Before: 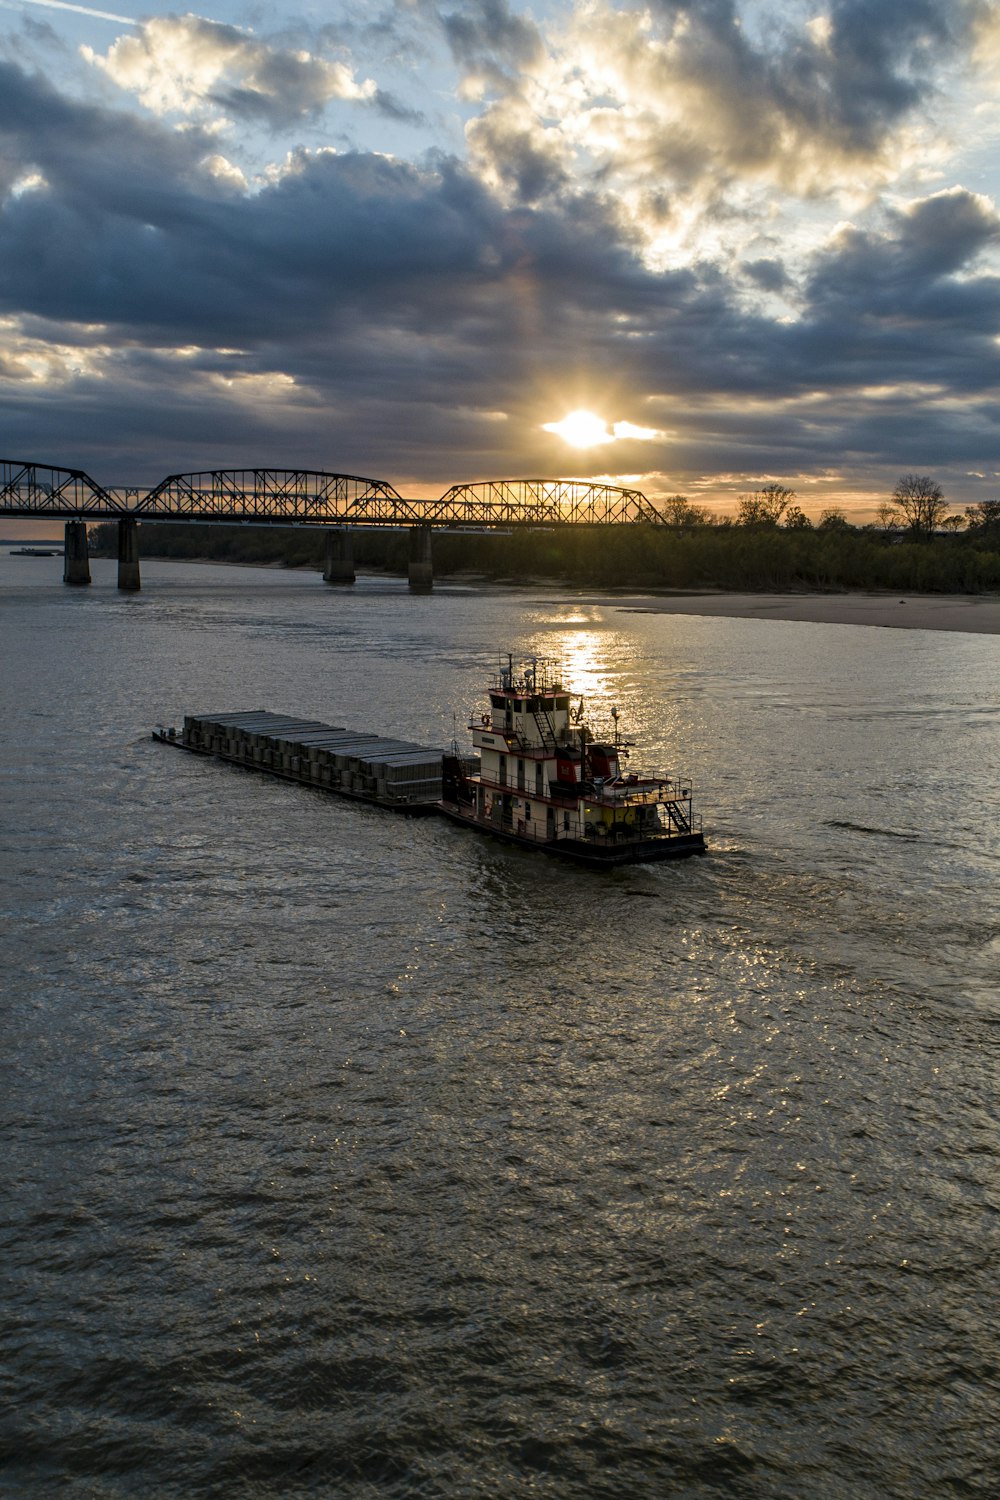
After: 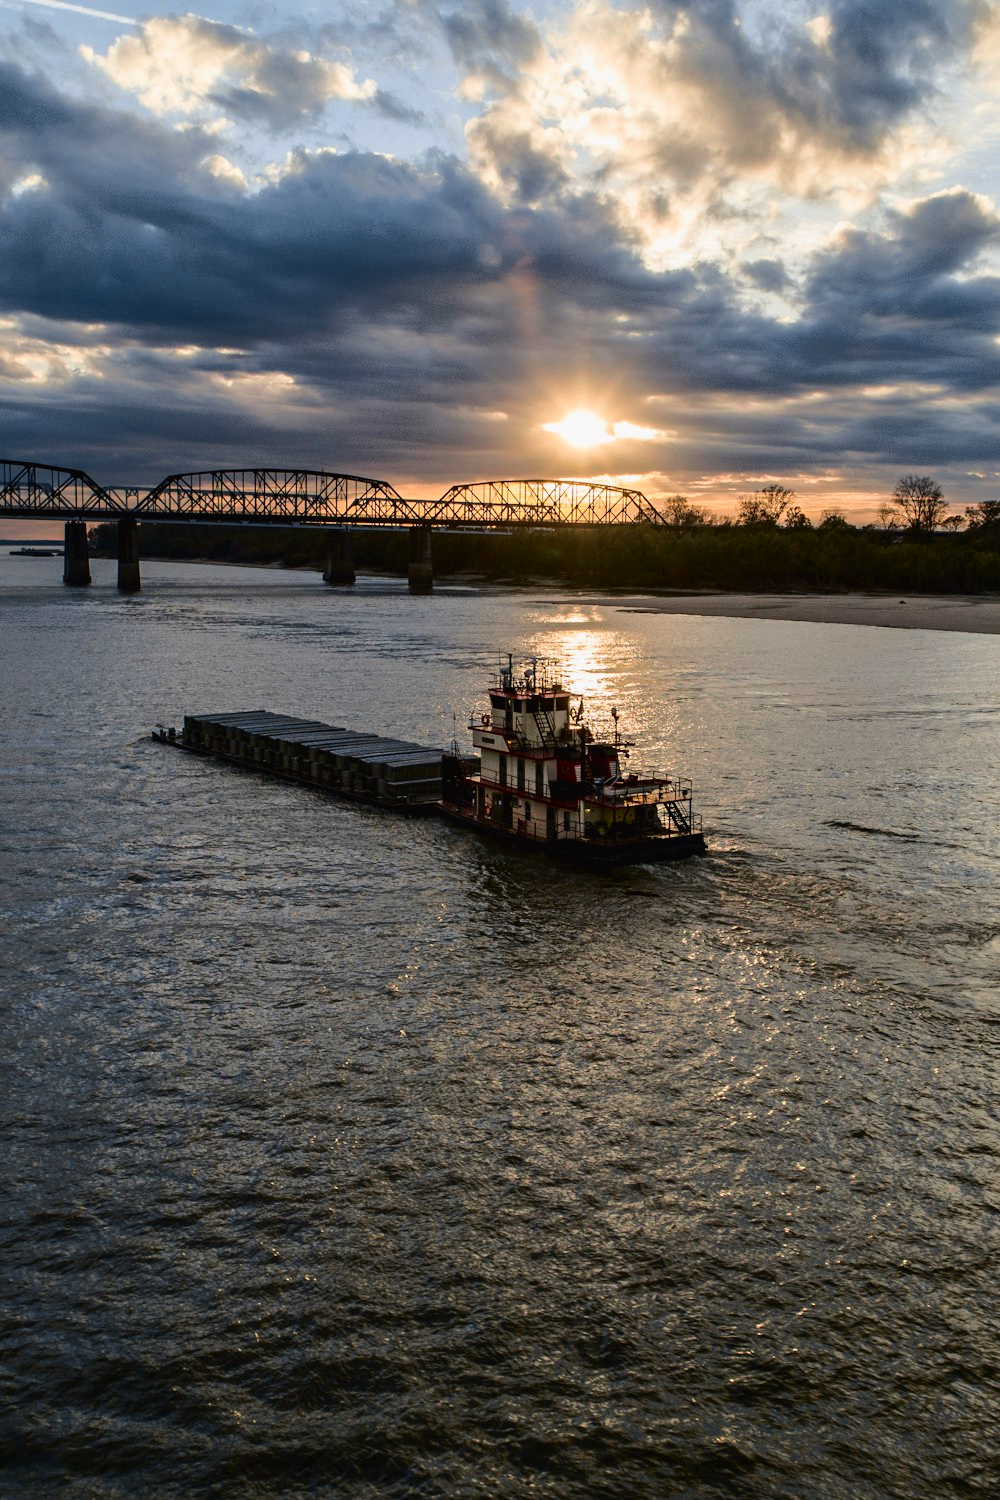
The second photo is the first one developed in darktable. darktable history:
tone curve: curves: ch0 [(0.003, 0.015) (0.104, 0.07) (0.239, 0.201) (0.327, 0.317) (0.401, 0.443) (0.495, 0.55) (0.65, 0.68) (0.832, 0.858) (1, 0.977)]; ch1 [(0, 0) (0.161, 0.092) (0.35, 0.33) (0.379, 0.401) (0.447, 0.476) (0.495, 0.499) (0.515, 0.518) (0.55, 0.557) (0.621, 0.615) (0.718, 0.734) (1, 1)]; ch2 [(0, 0) (0.359, 0.372) (0.437, 0.437) (0.502, 0.501) (0.534, 0.537) (0.599, 0.586) (1, 1)], color space Lab, independent channels, preserve colors none
